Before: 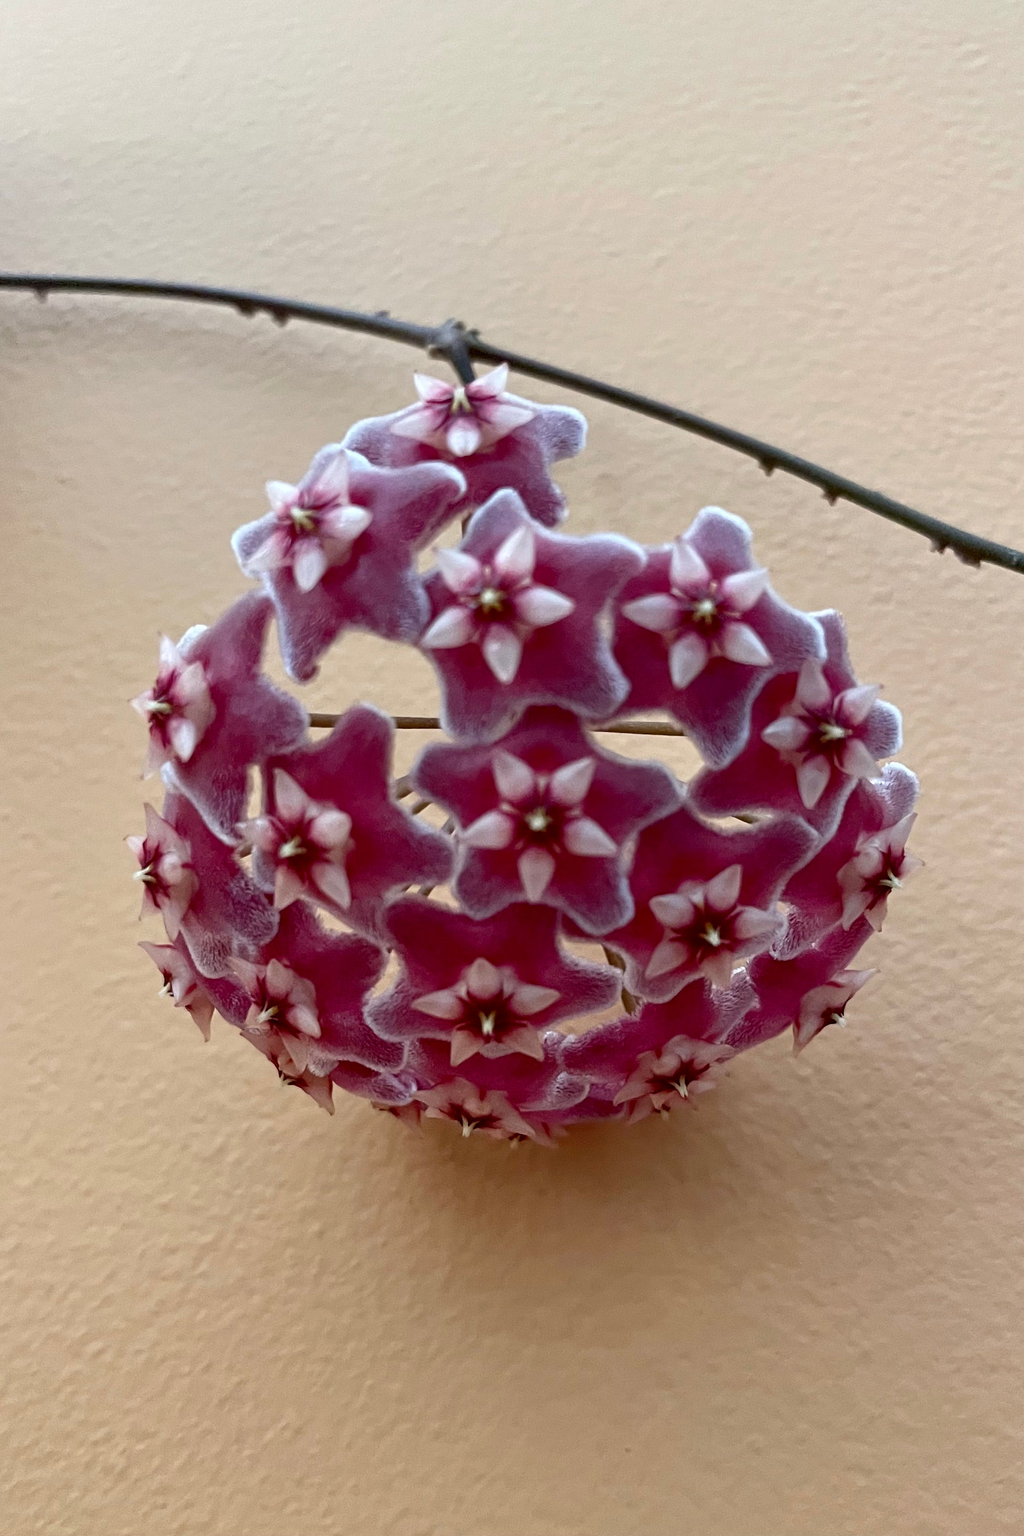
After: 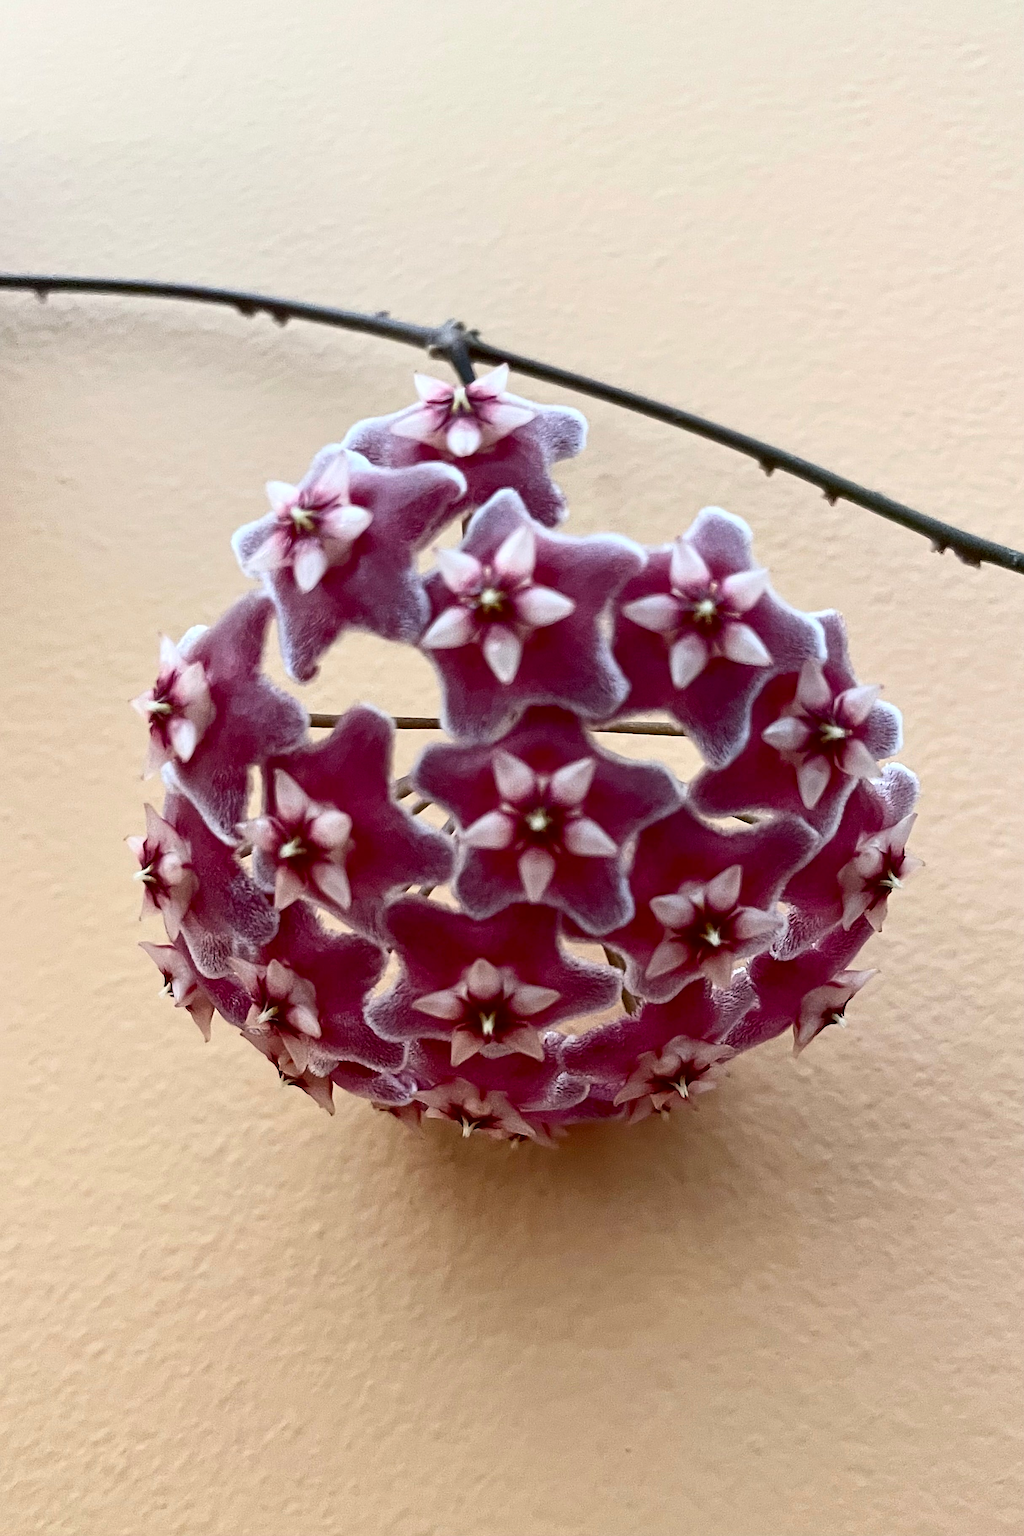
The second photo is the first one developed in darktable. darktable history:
contrast brightness saturation: contrast 0.24, brightness 0.09
sharpen: on, module defaults
